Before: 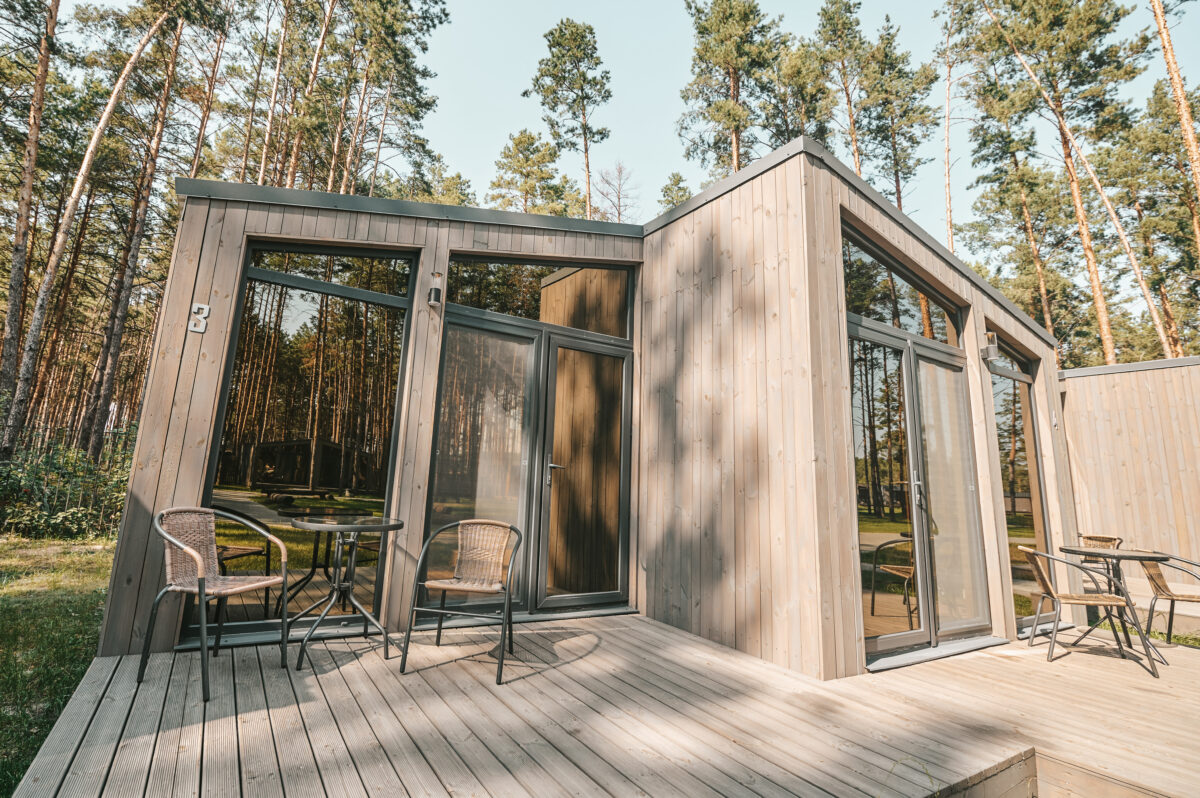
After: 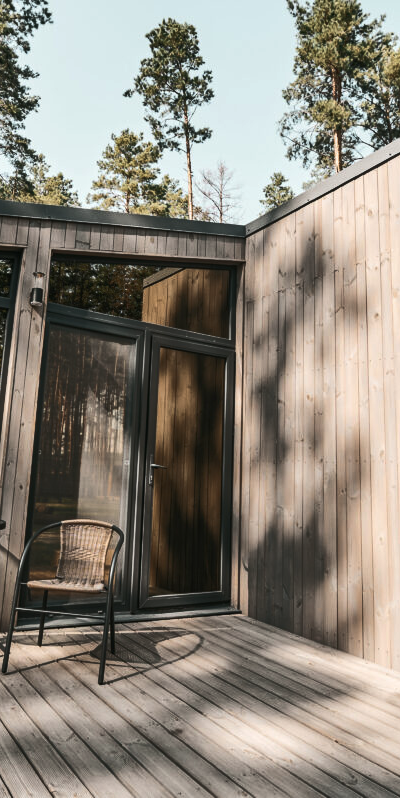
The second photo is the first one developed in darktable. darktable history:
color balance rgb: linear chroma grading › shadows 31.408%, linear chroma grading › global chroma -1.793%, linear chroma grading › mid-tones 4.294%, perceptual saturation grading › global saturation 0.185%, perceptual brilliance grading › highlights 1.948%, perceptual brilliance grading › mid-tones -50.311%, perceptual brilliance grading › shadows -49.947%, global vibrance 9.464%
exposure: exposure 0.028 EV, compensate highlight preservation false
crop: left 33.24%, right 33.395%
